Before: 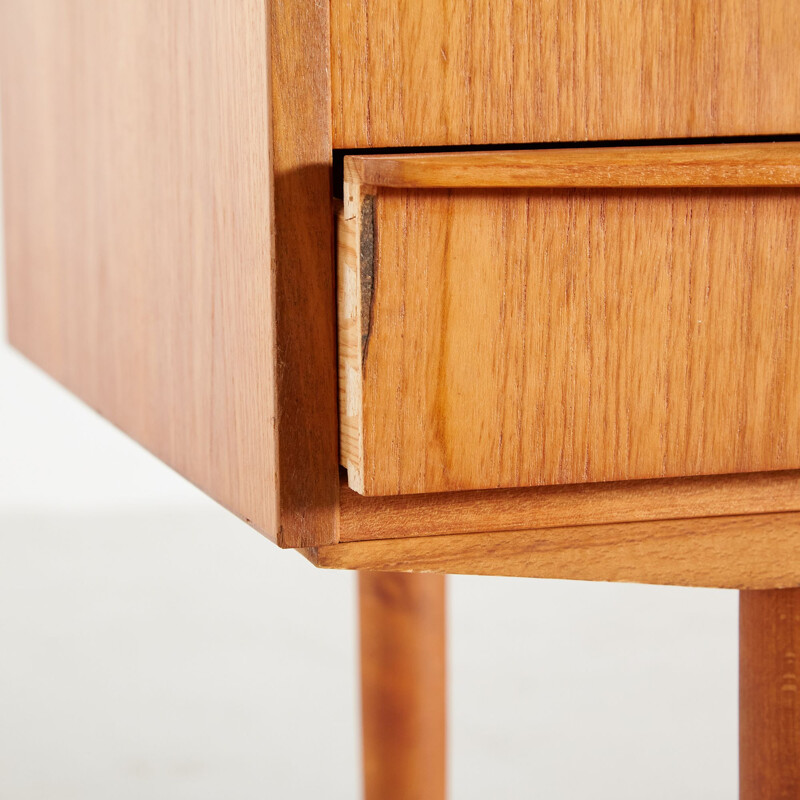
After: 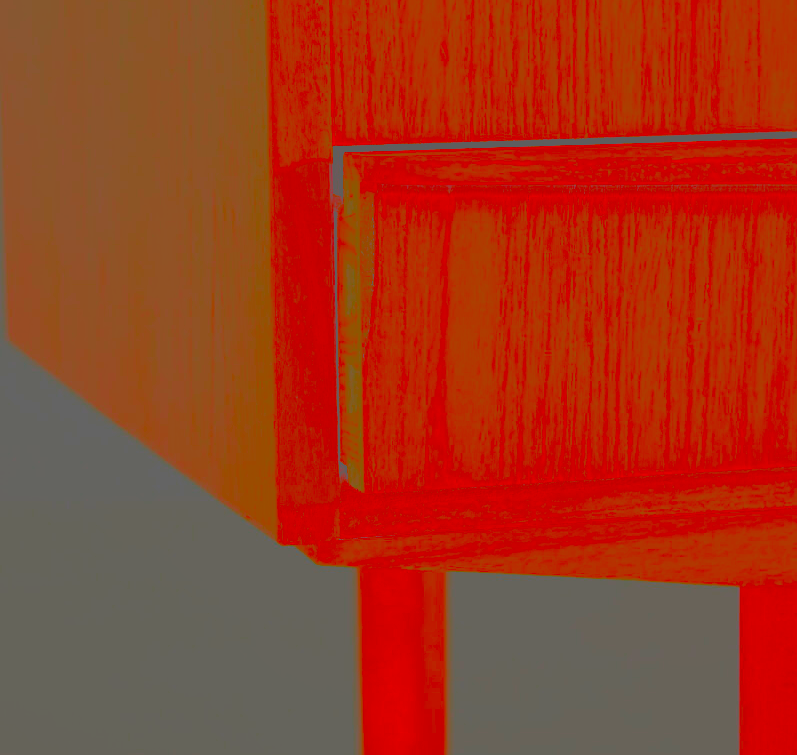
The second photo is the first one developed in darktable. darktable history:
contrast brightness saturation: contrast -0.978, brightness -0.17, saturation 0.765
color balance rgb: perceptual saturation grading › global saturation 38.842%, perceptual saturation grading › highlights -24.835%, perceptual saturation grading › mid-tones 34.308%, perceptual saturation grading › shadows 34.939%, global vibrance 8.06%
sharpen: on, module defaults
crop: top 0.431%, right 0.26%, bottom 5.107%
shadows and highlights: on, module defaults
exposure: black level correction 0, exposure 0.499 EV, compensate highlight preservation false
